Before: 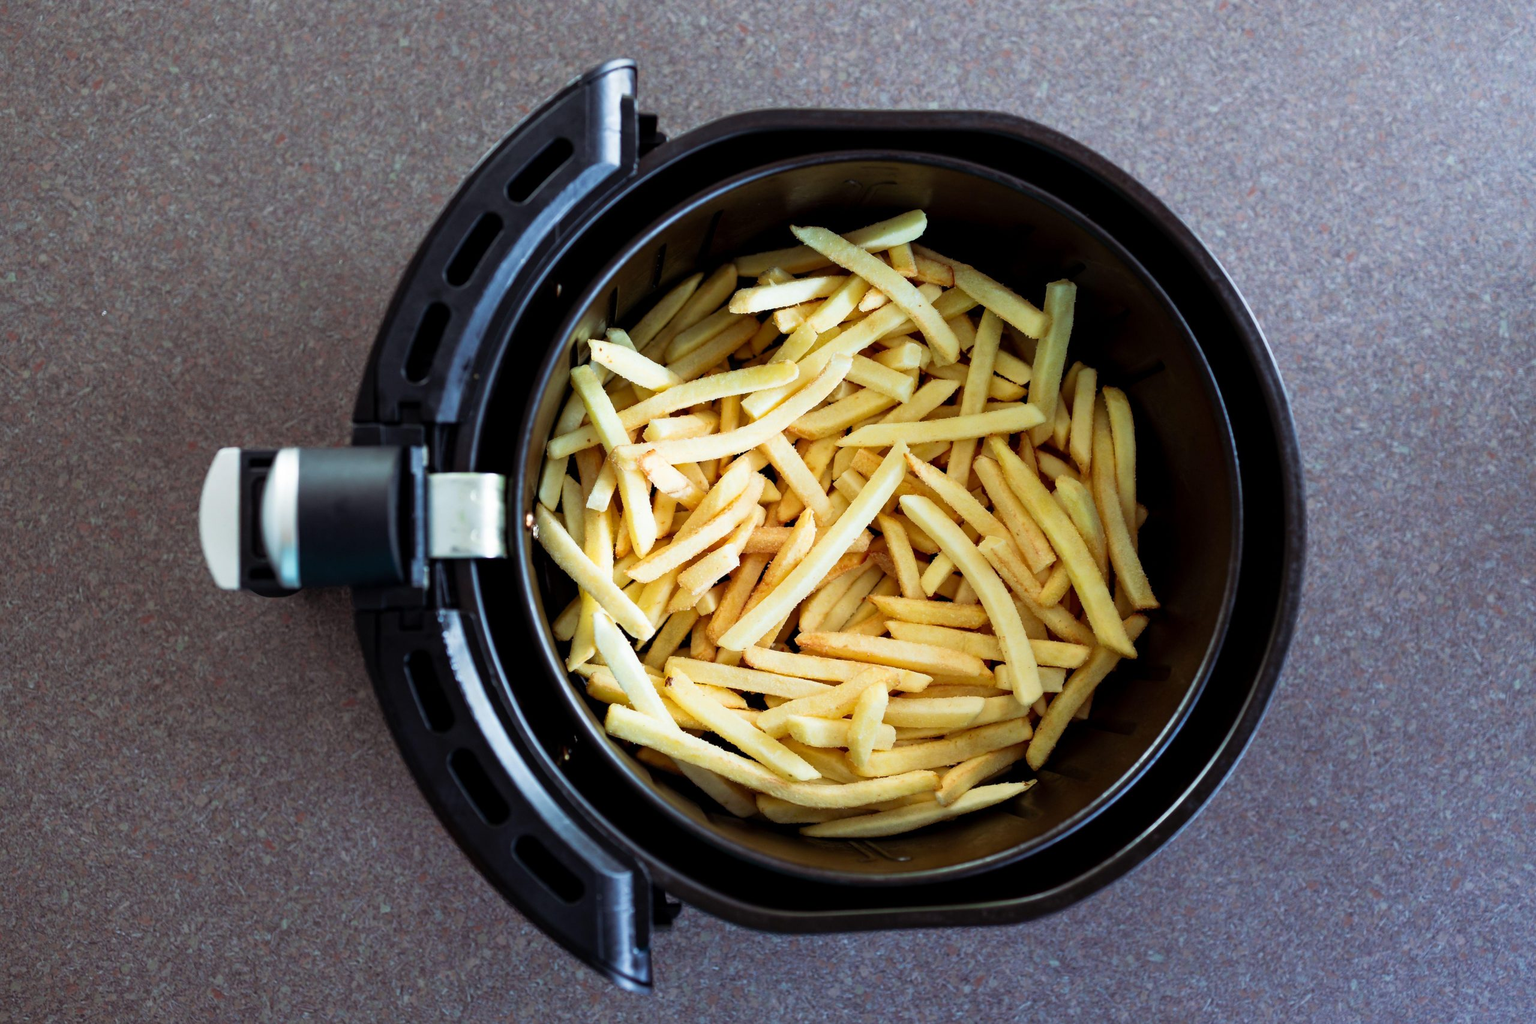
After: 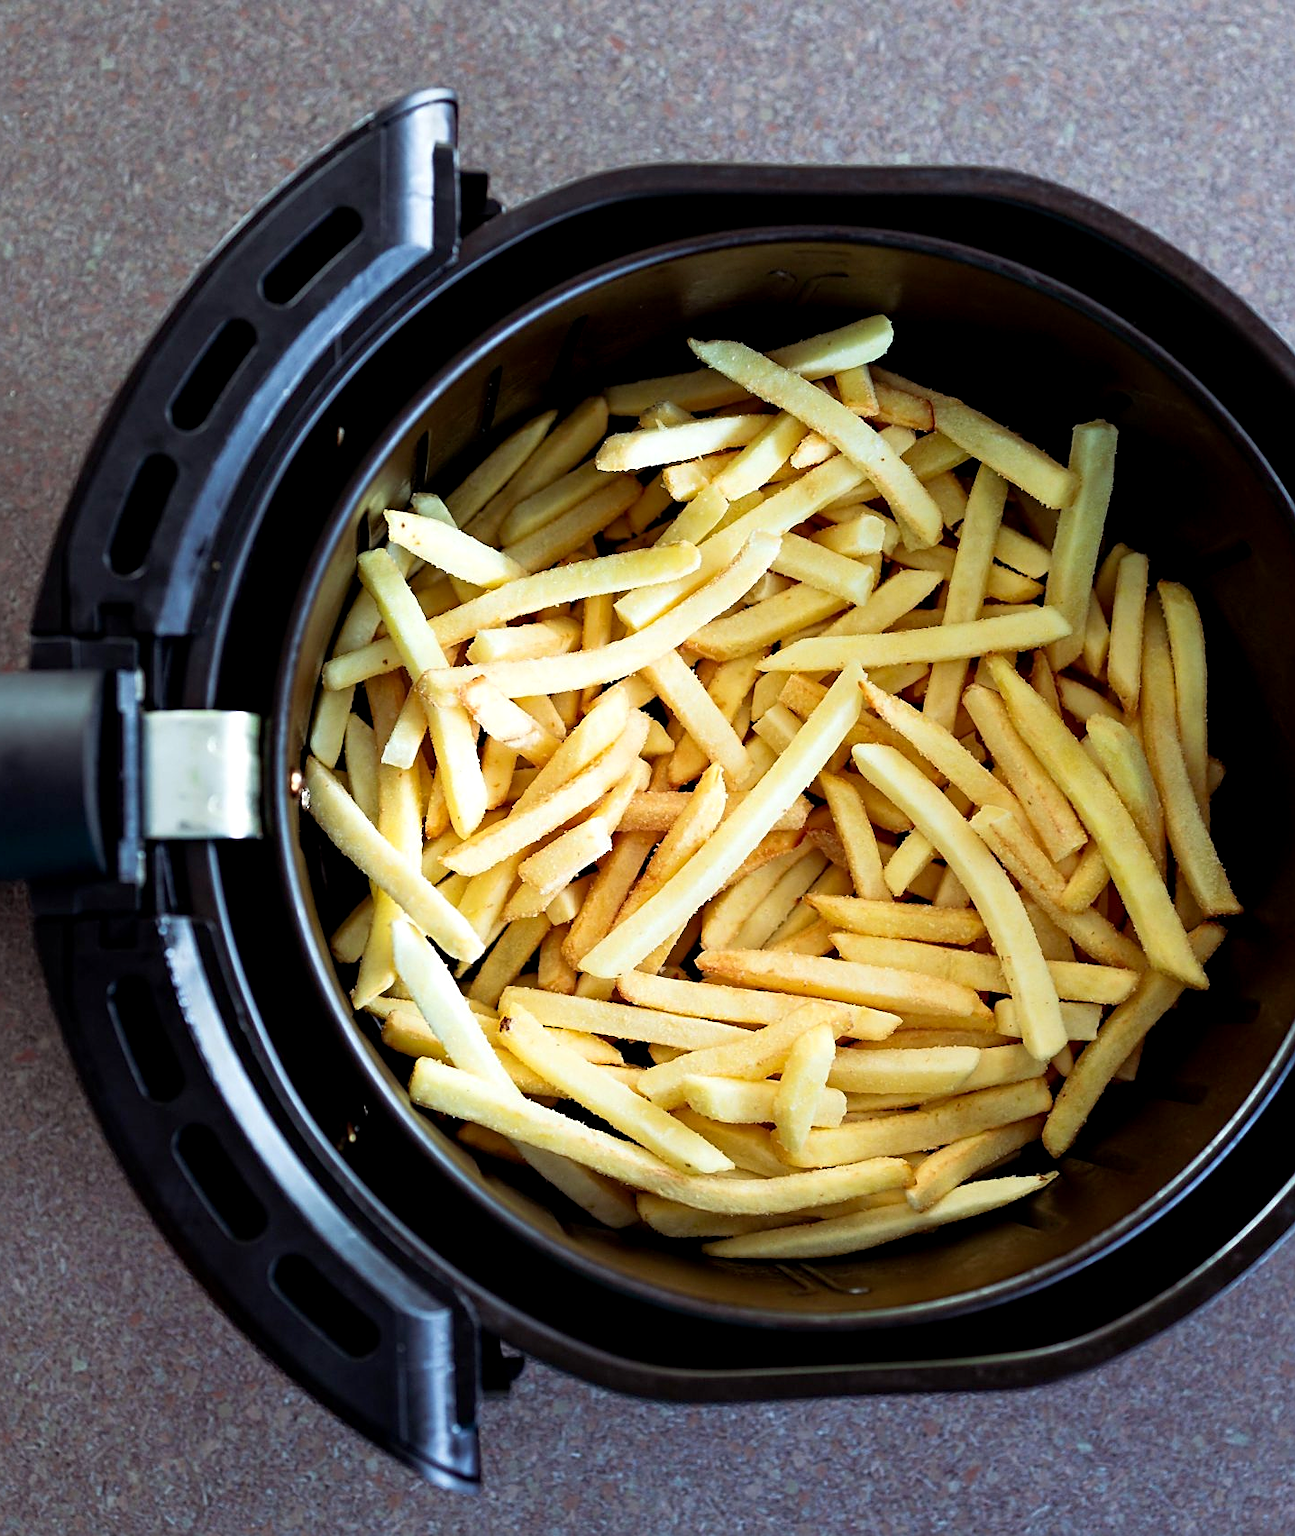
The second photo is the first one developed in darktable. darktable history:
crop: left 21.674%, right 22.086%
exposure: black level correction 0.002, exposure 0.15 EV, compensate highlight preservation false
sharpen: on, module defaults
